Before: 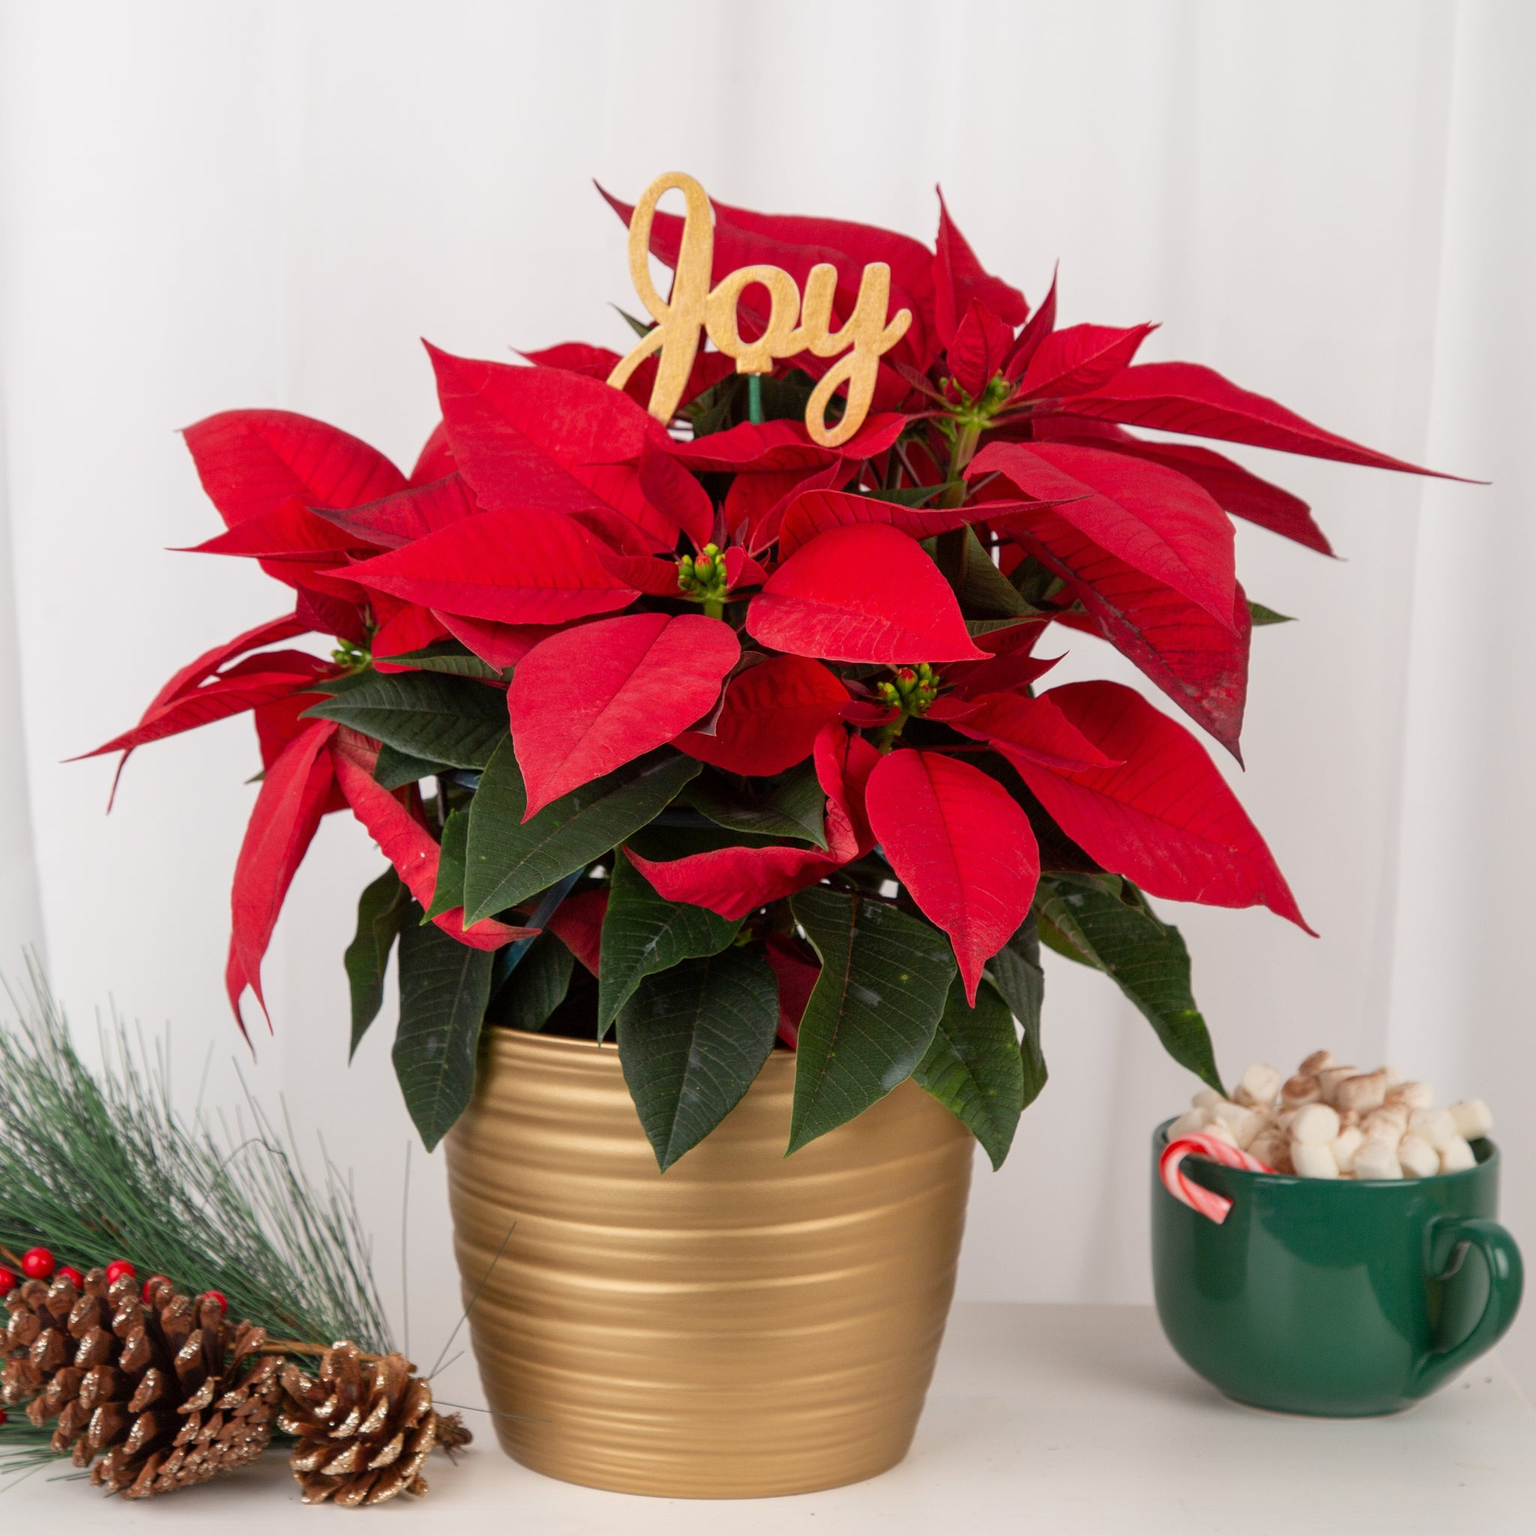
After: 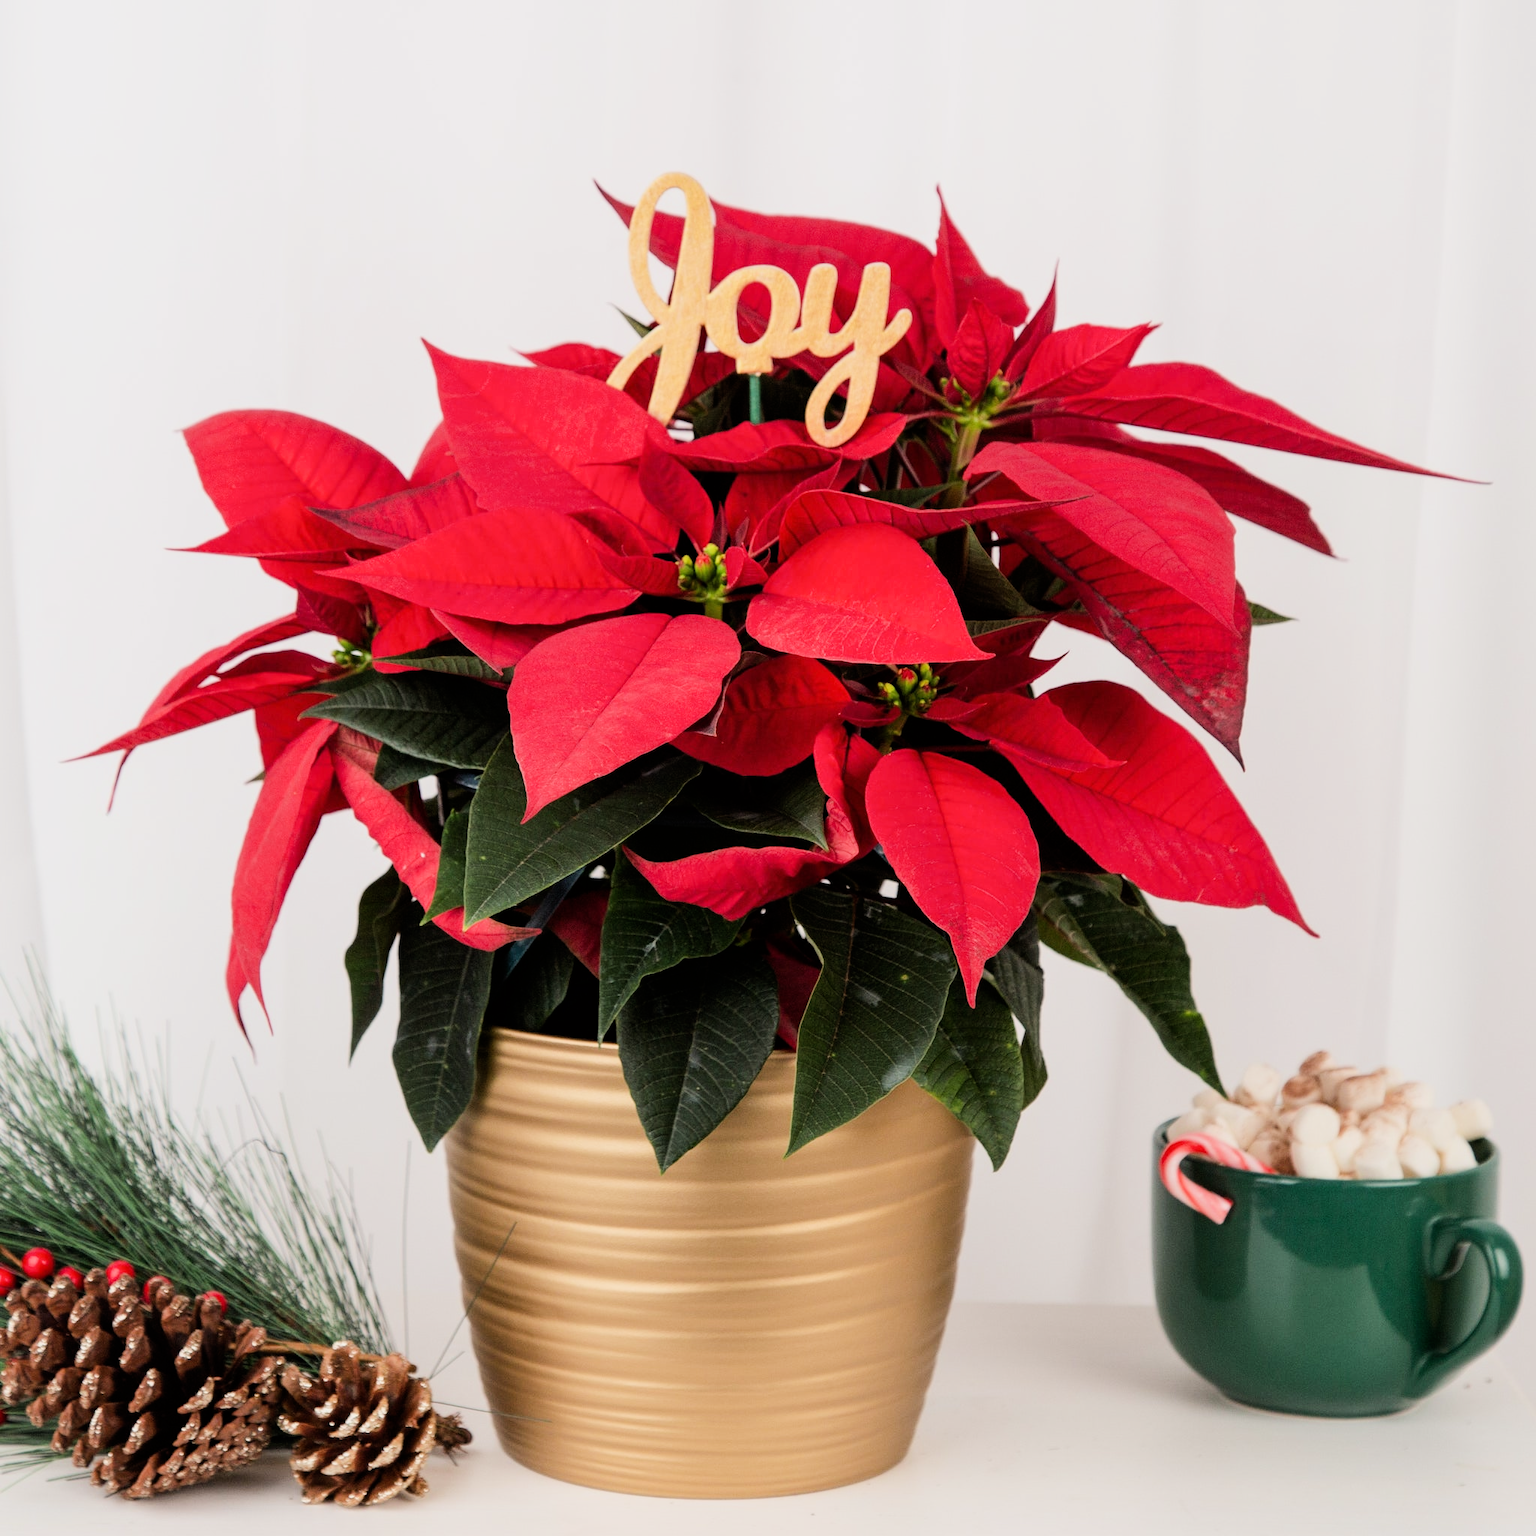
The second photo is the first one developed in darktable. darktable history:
exposure: exposure 0.3 EV, compensate highlight preservation false
white balance: red 1, blue 1
tone equalizer: -8 EV -0.75 EV, -7 EV -0.7 EV, -6 EV -0.6 EV, -5 EV -0.4 EV, -3 EV 0.4 EV, -2 EV 0.6 EV, -1 EV 0.7 EV, +0 EV 0.75 EV, edges refinement/feathering 500, mask exposure compensation -1.57 EV, preserve details no
filmic rgb: black relative exposure -7.65 EV, white relative exposure 4.56 EV, hardness 3.61
